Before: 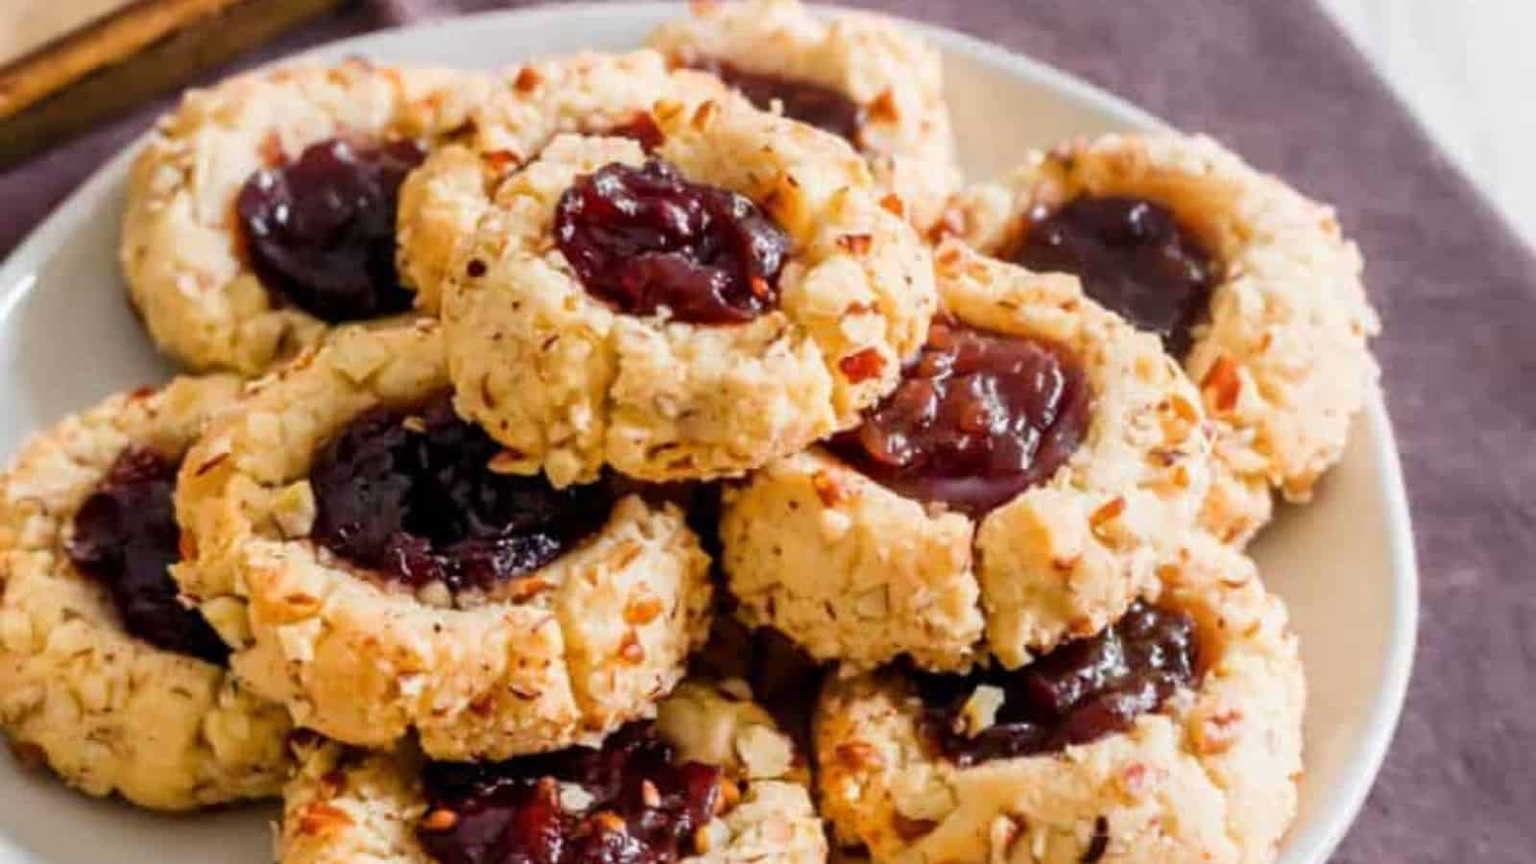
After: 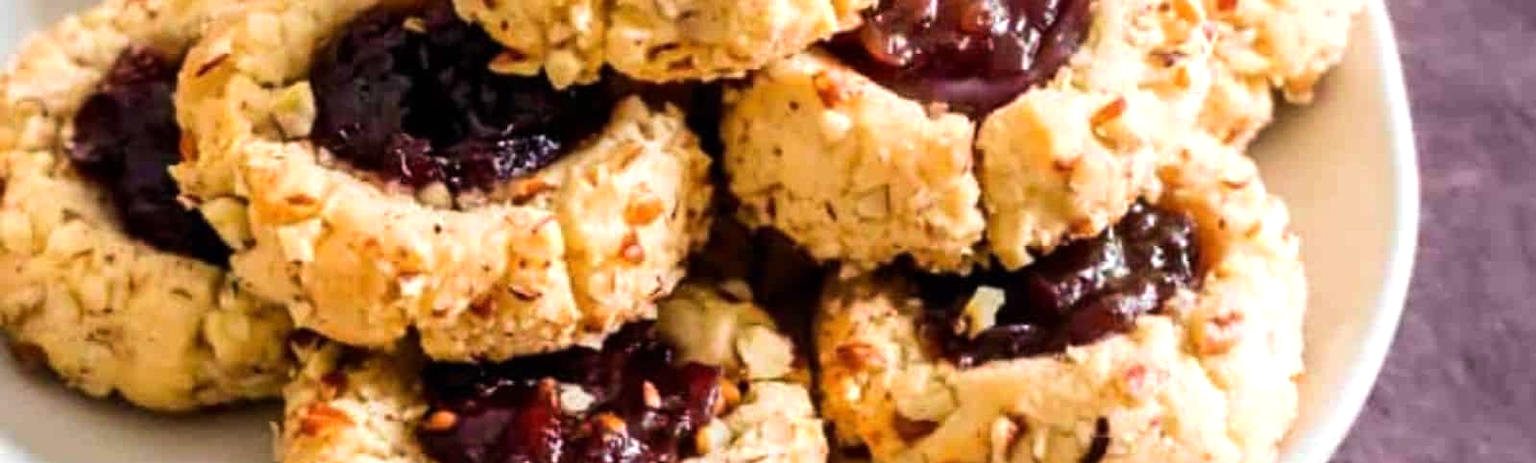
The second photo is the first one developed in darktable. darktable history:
white balance: emerald 1
crop and rotate: top 46.237%
velvia: on, module defaults
tone equalizer: -8 EV -0.417 EV, -7 EV -0.389 EV, -6 EV -0.333 EV, -5 EV -0.222 EV, -3 EV 0.222 EV, -2 EV 0.333 EV, -1 EV 0.389 EV, +0 EV 0.417 EV, edges refinement/feathering 500, mask exposure compensation -1.57 EV, preserve details no
